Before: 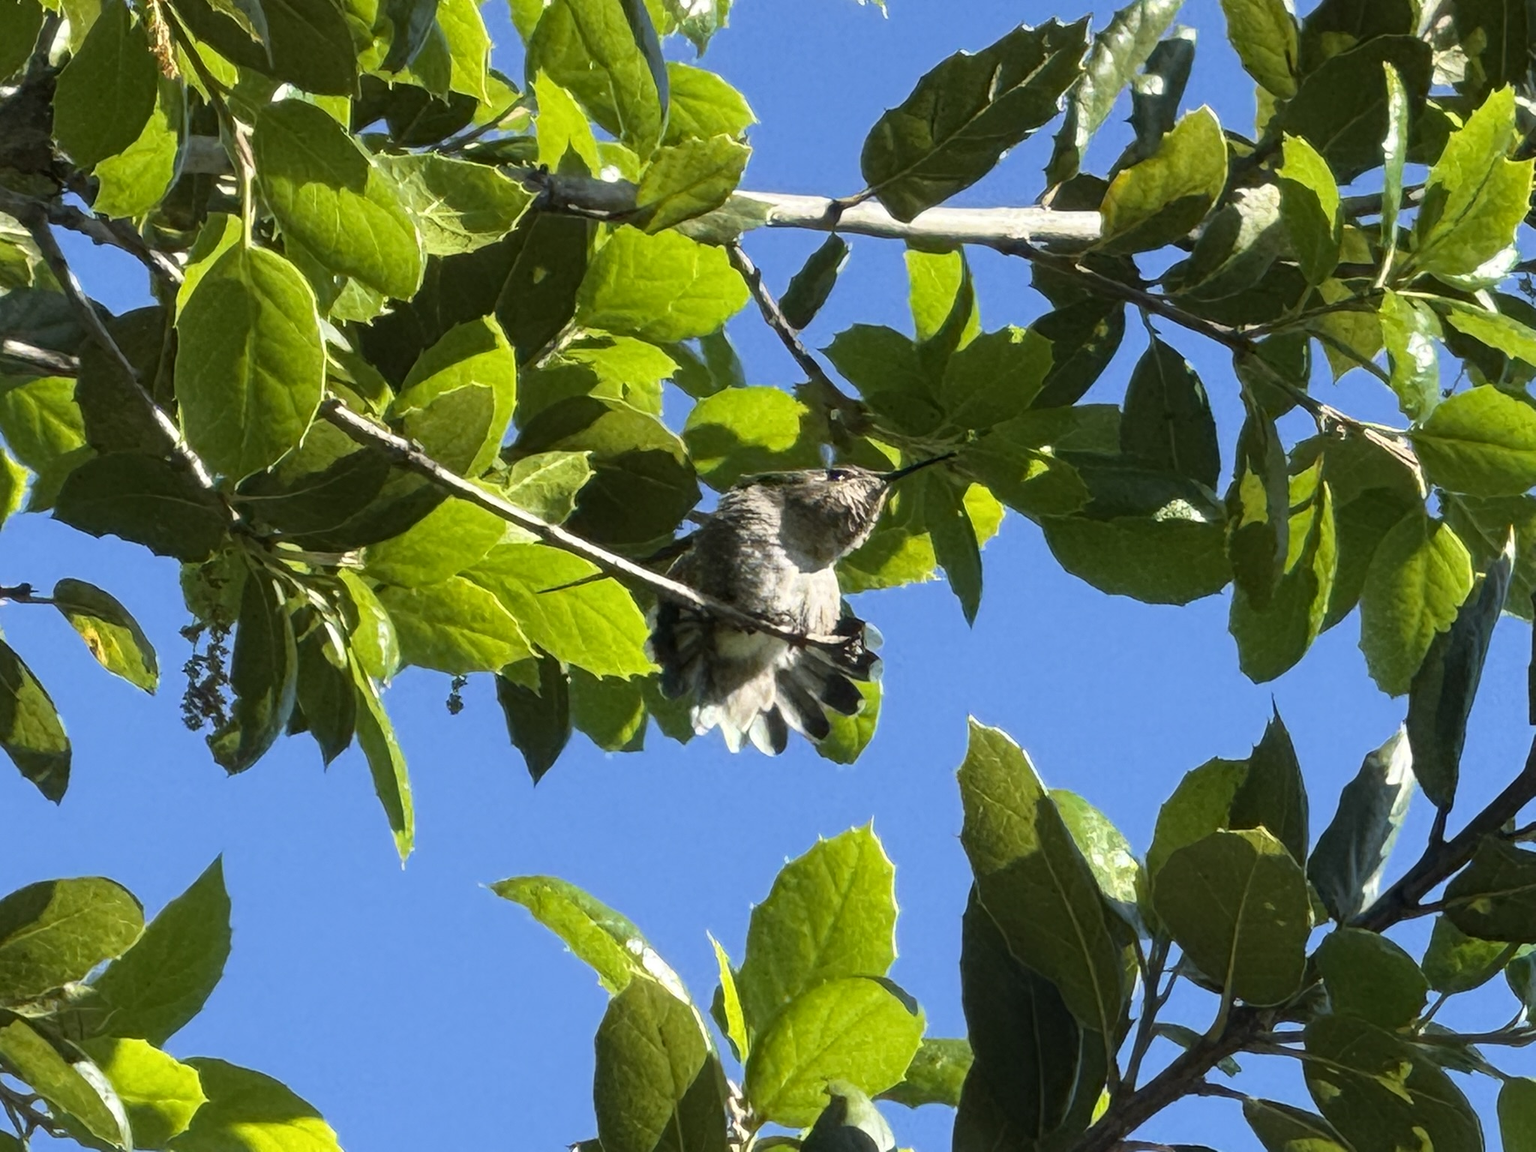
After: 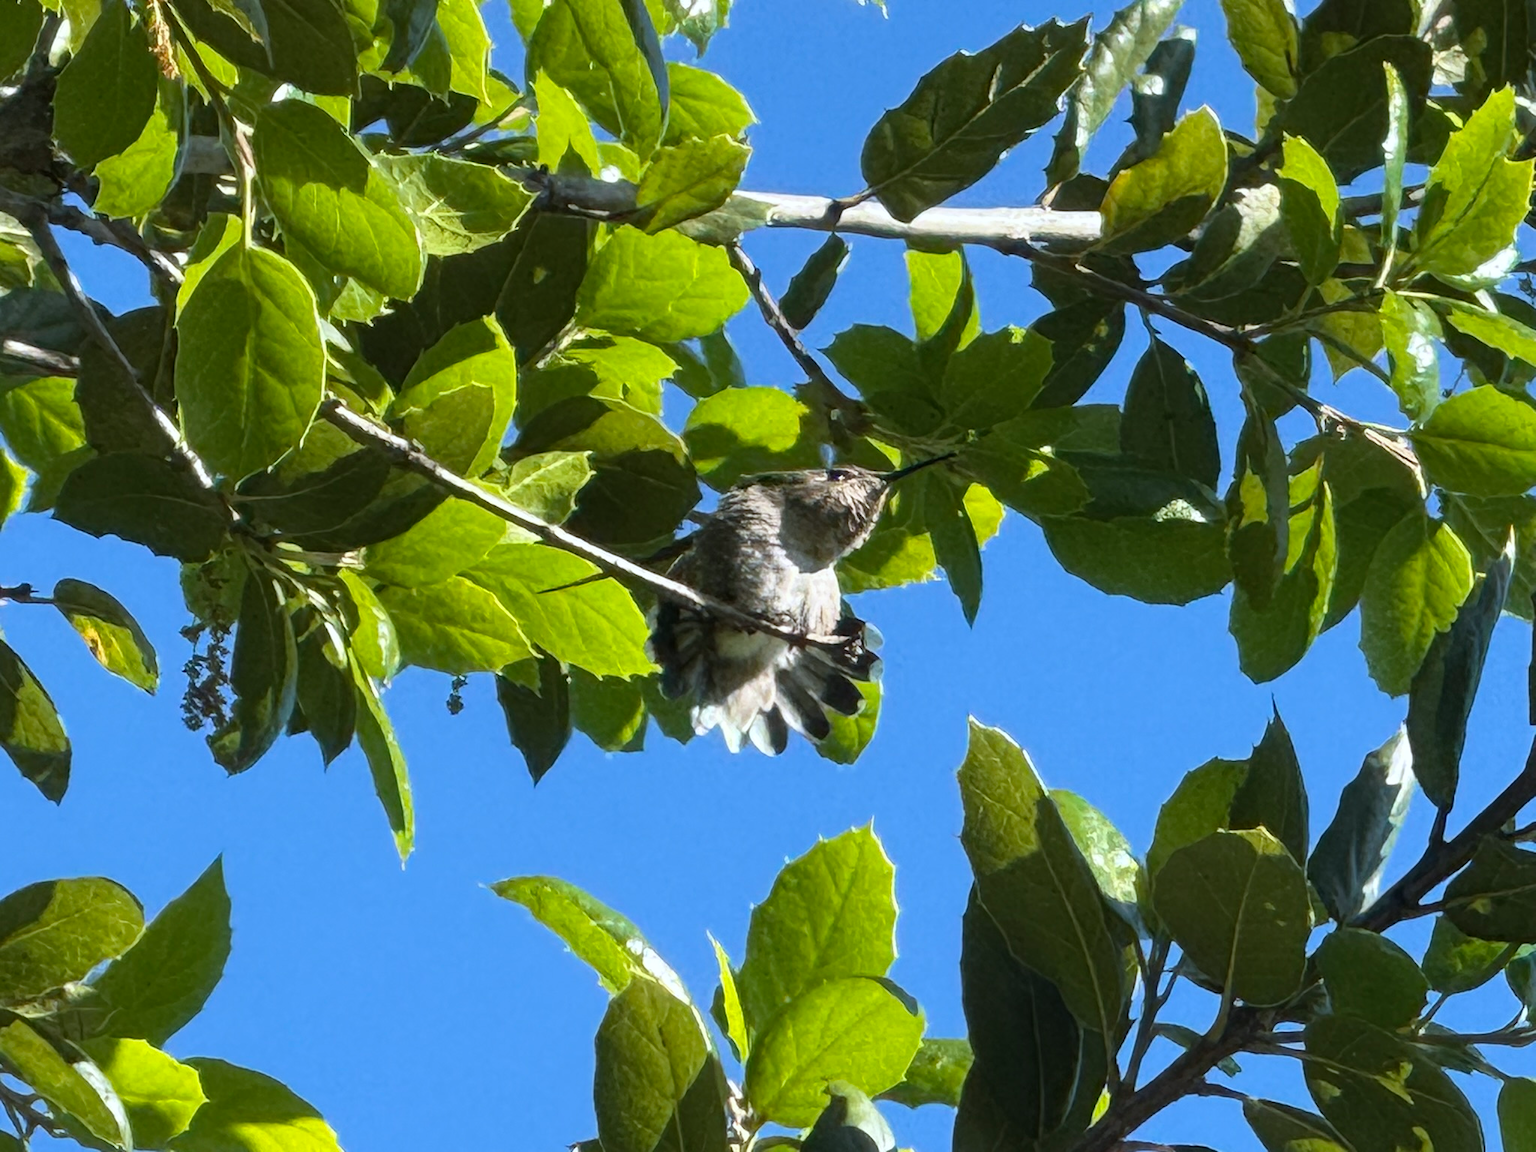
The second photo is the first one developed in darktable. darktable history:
color correction: highlights a* -0.857, highlights b* -8.84
